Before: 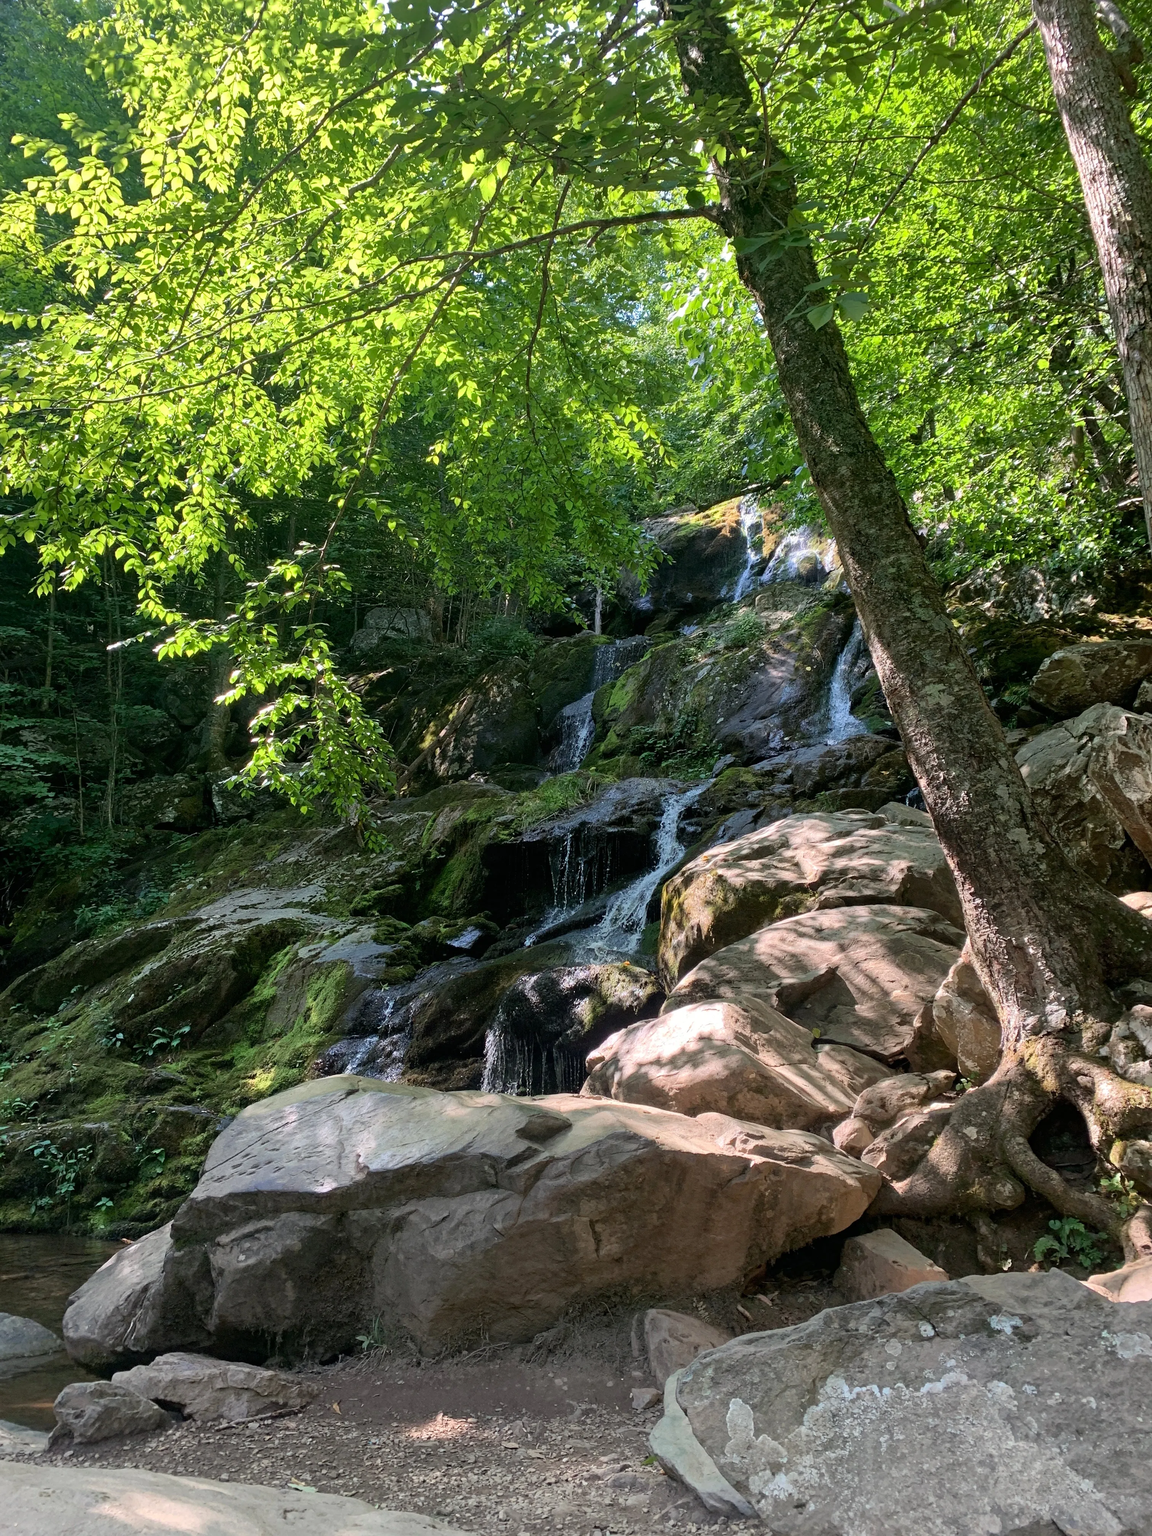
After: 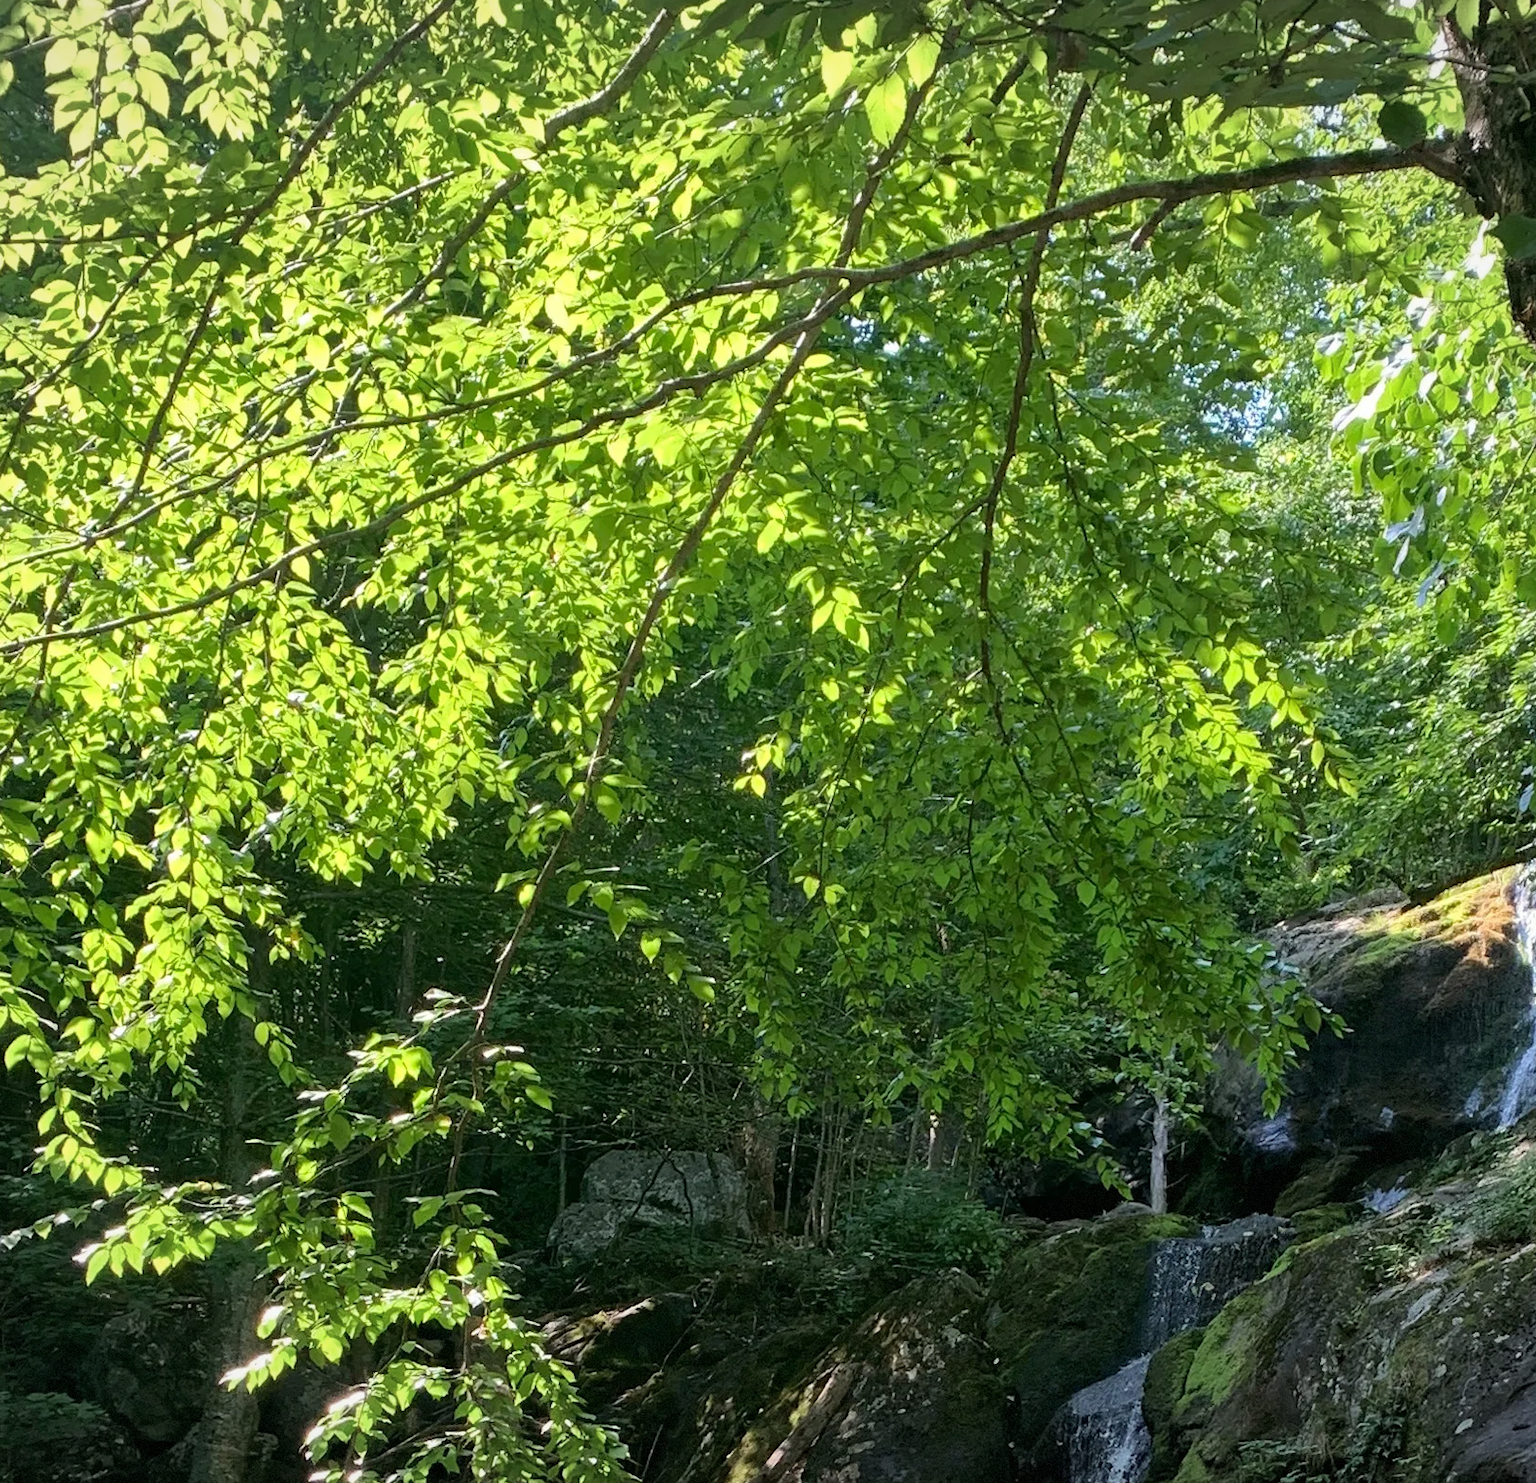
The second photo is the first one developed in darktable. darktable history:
vignetting: fall-off start 85%, fall-off radius 80%, brightness -0.182, saturation -0.3, width/height ratio 1.219, dithering 8-bit output, unbound false
crop: left 10.121%, top 10.631%, right 36.218%, bottom 51.526%
rotate and perspective: lens shift (horizontal) -0.055, automatic cropping off
